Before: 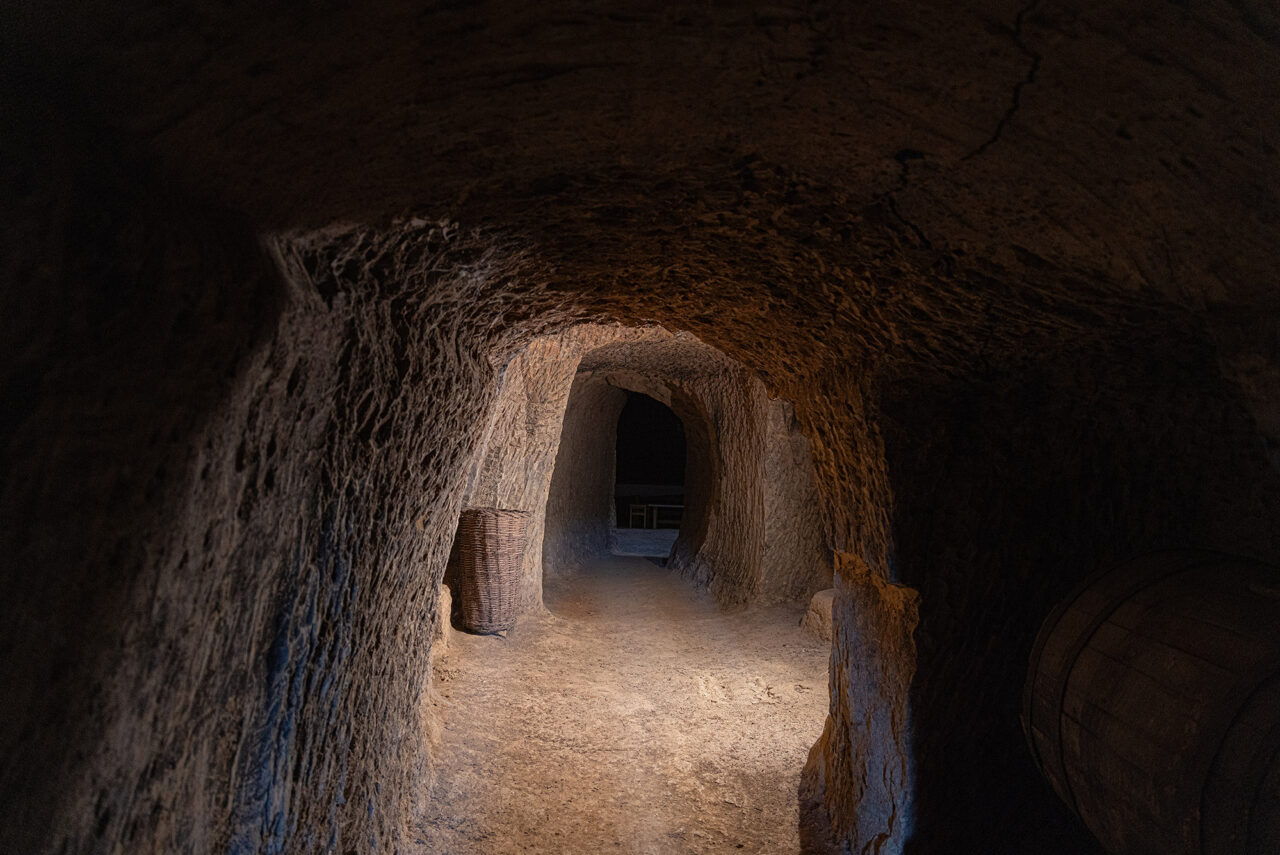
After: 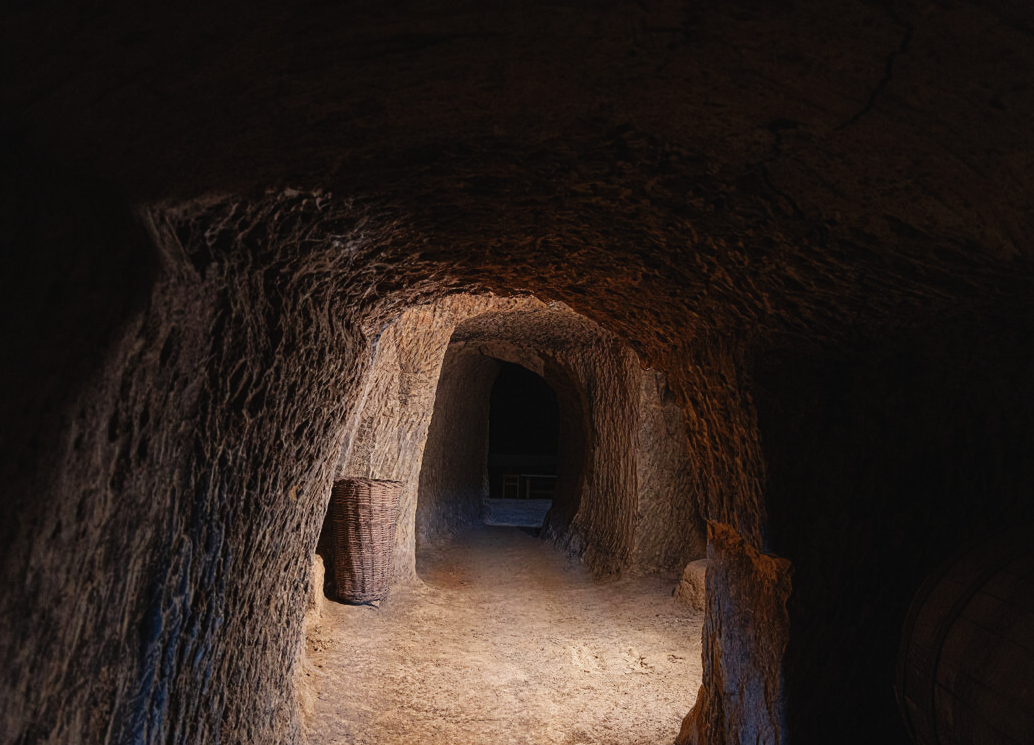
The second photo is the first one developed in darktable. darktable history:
crop: left 9.961%, top 3.55%, right 9.256%, bottom 9.266%
tone curve: curves: ch0 [(0, 0.021) (0.049, 0.044) (0.158, 0.113) (0.351, 0.331) (0.485, 0.505) (0.656, 0.696) (0.868, 0.887) (1, 0.969)]; ch1 [(0, 0) (0.322, 0.328) (0.434, 0.438) (0.473, 0.477) (0.502, 0.503) (0.522, 0.526) (0.564, 0.591) (0.602, 0.632) (0.677, 0.701) (0.859, 0.885) (1, 1)]; ch2 [(0, 0) (0.33, 0.301) (0.452, 0.434) (0.502, 0.505) (0.535, 0.554) (0.565, 0.598) (0.618, 0.629) (1, 1)], preserve colors none
